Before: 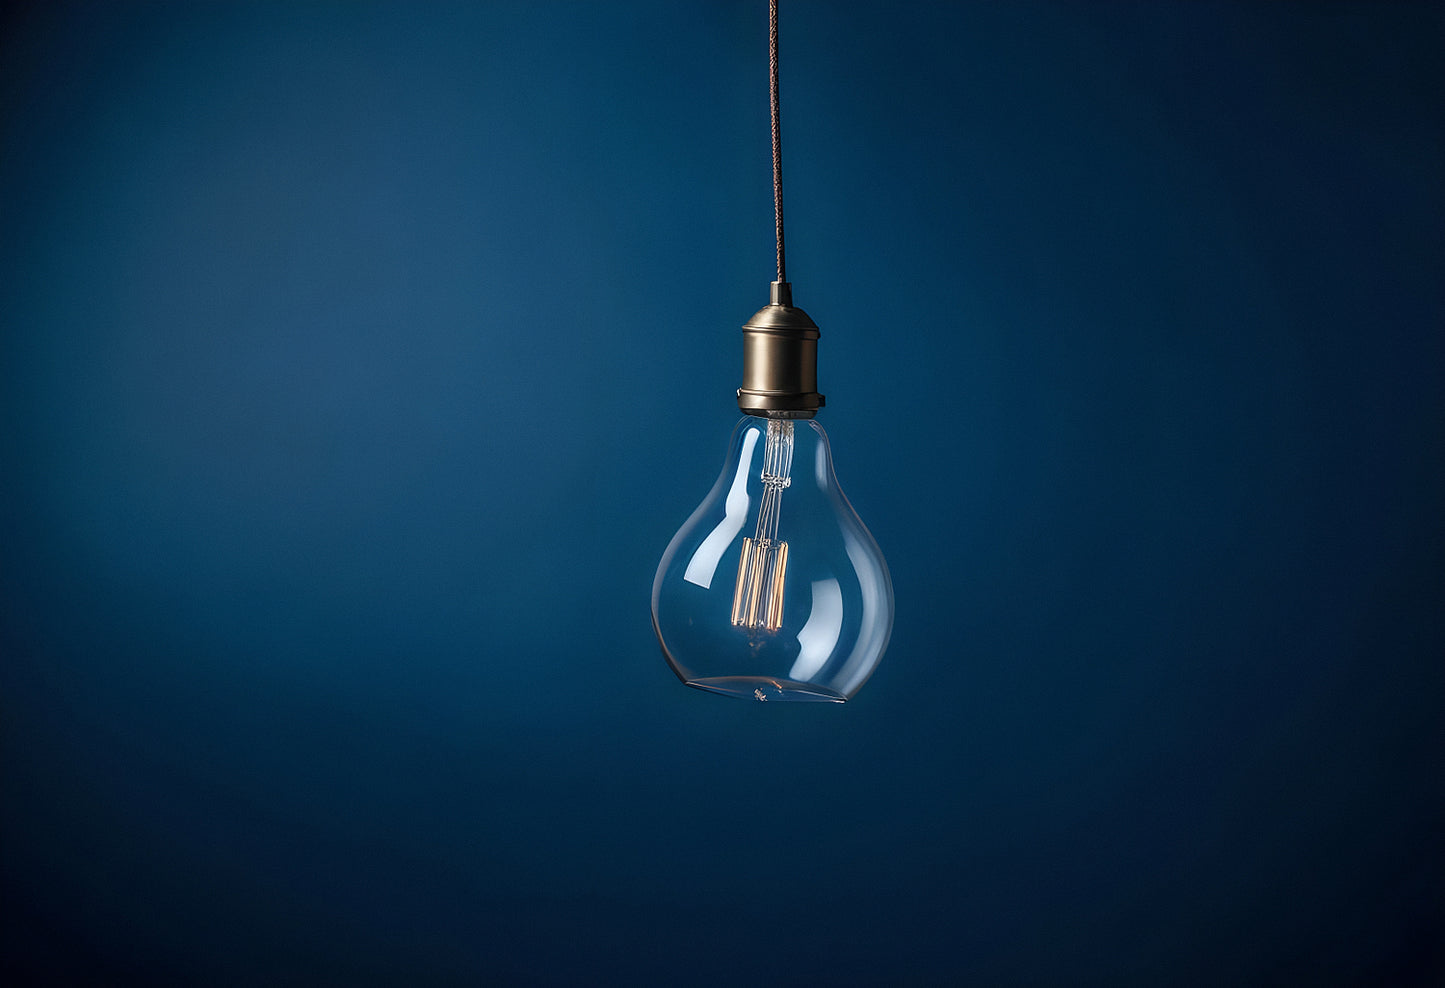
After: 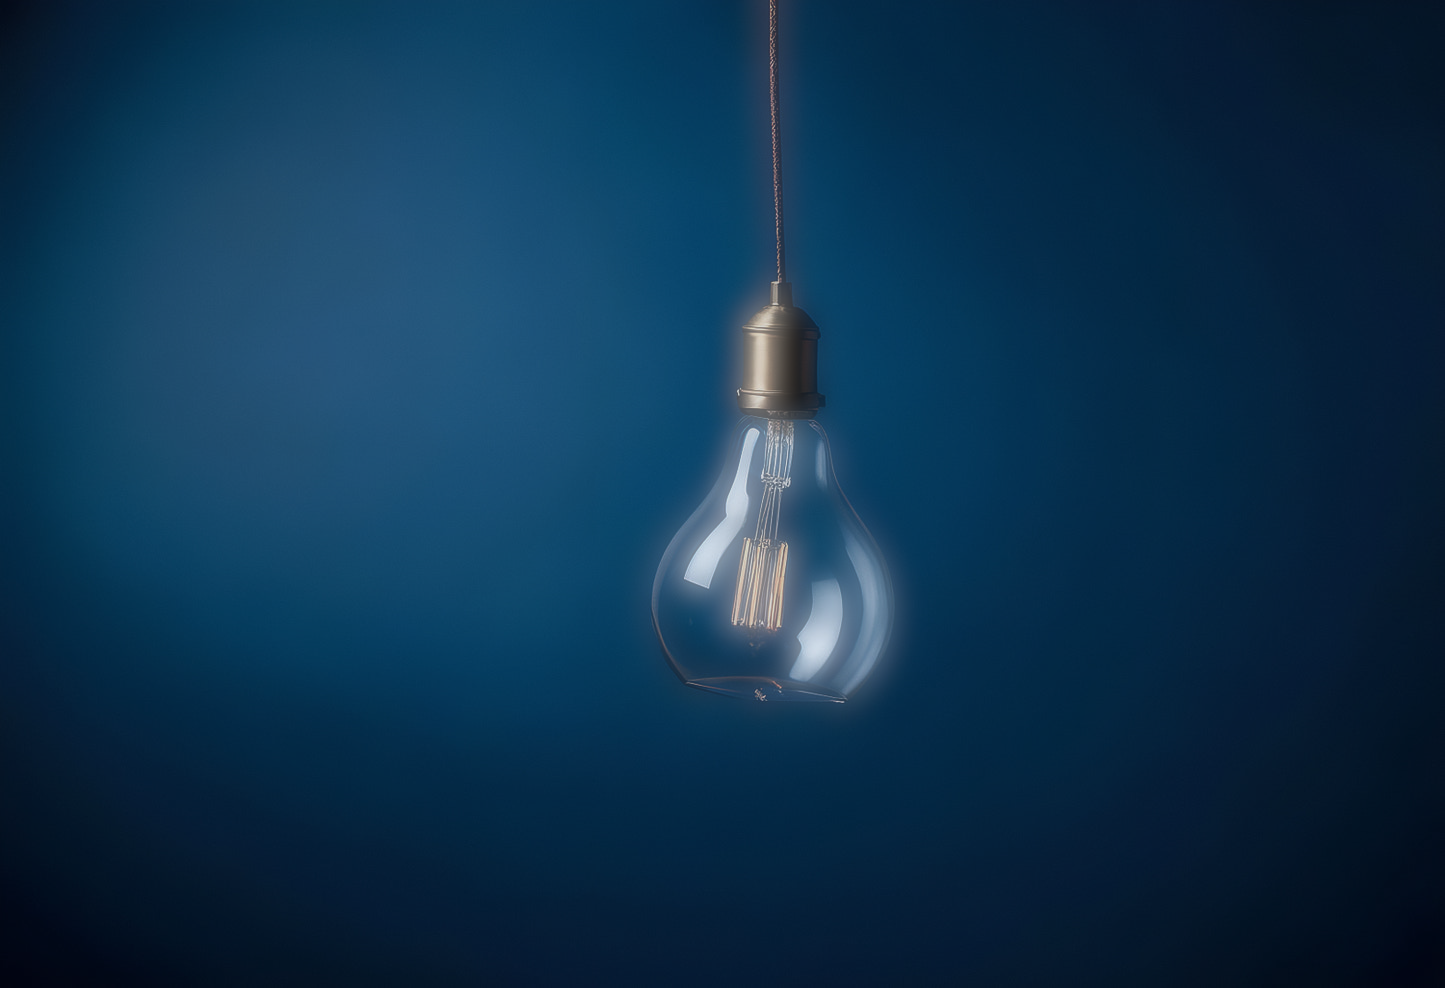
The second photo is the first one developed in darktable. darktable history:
soften: on, module defaults
